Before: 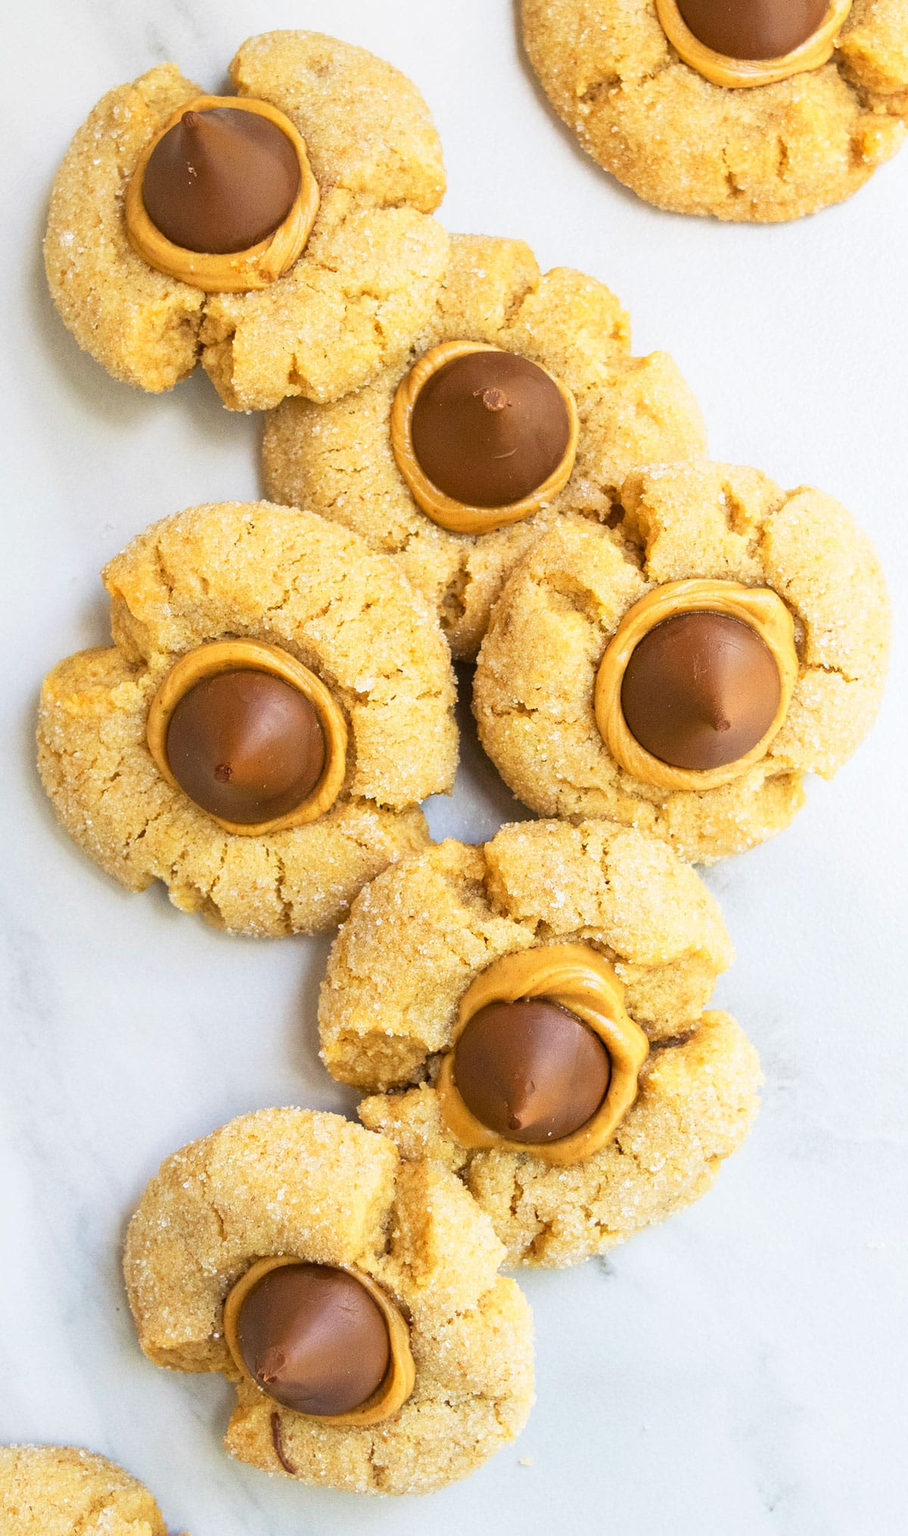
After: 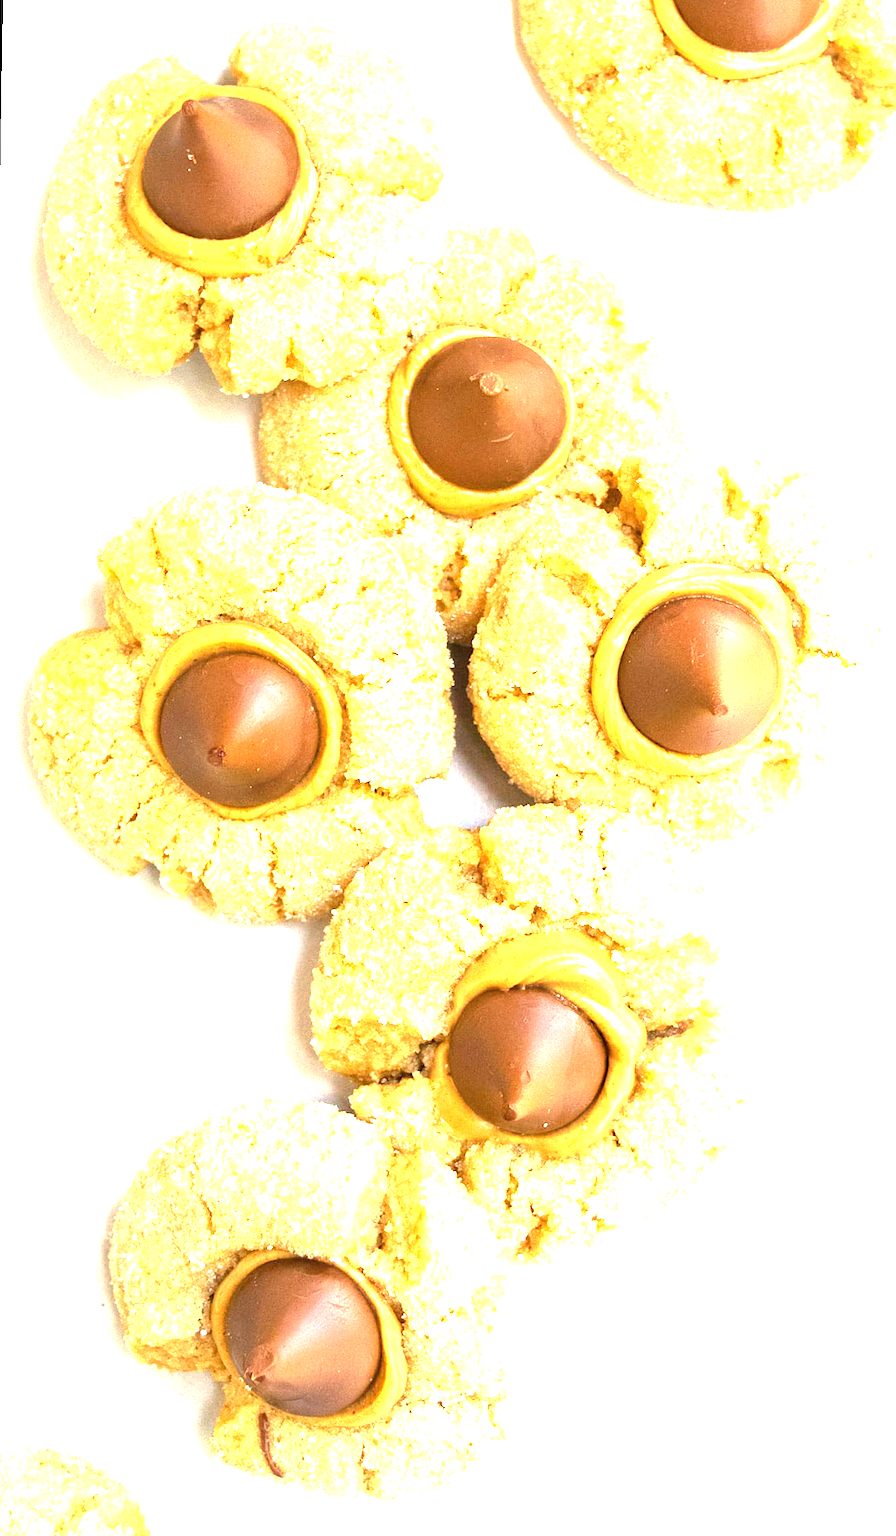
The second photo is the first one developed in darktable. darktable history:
rotate and perspective: rotation 0.226°, lens shift (vertical) -0.042, crop left 0.023, crop right 0.982, crop top 0.006, crop bottom 0.994
exposure: black level correction 0, exposure 1.675 EV, compensate exposure bias true, compensate highlight preservation false
